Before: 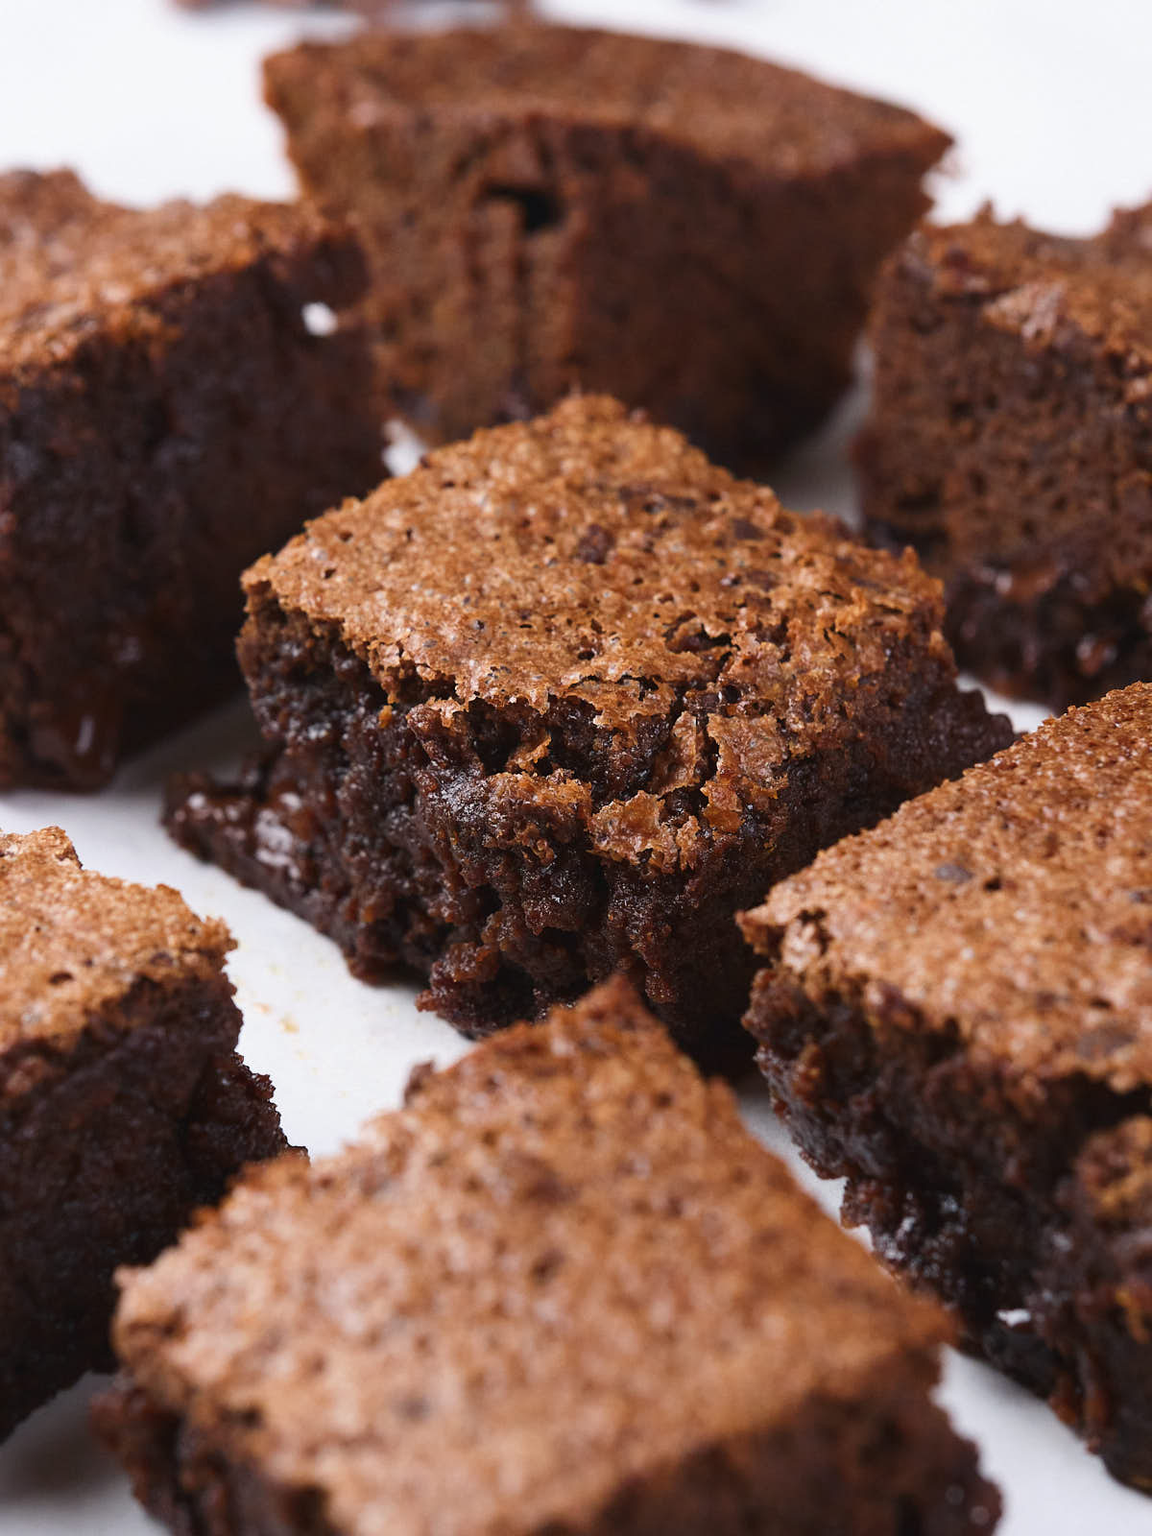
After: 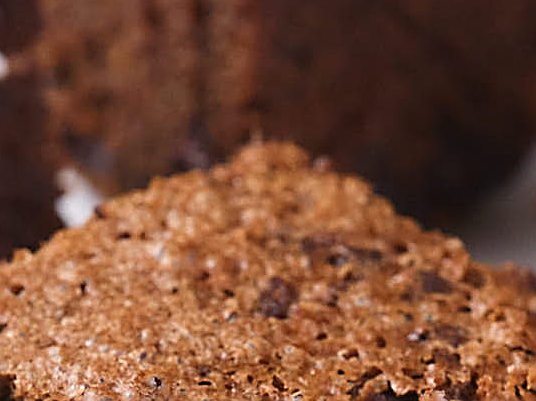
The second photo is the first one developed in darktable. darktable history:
sharpen: amount 0.901
crop: left 28.64%, top 16.832%, right 26.637%, bottom 58.055%
